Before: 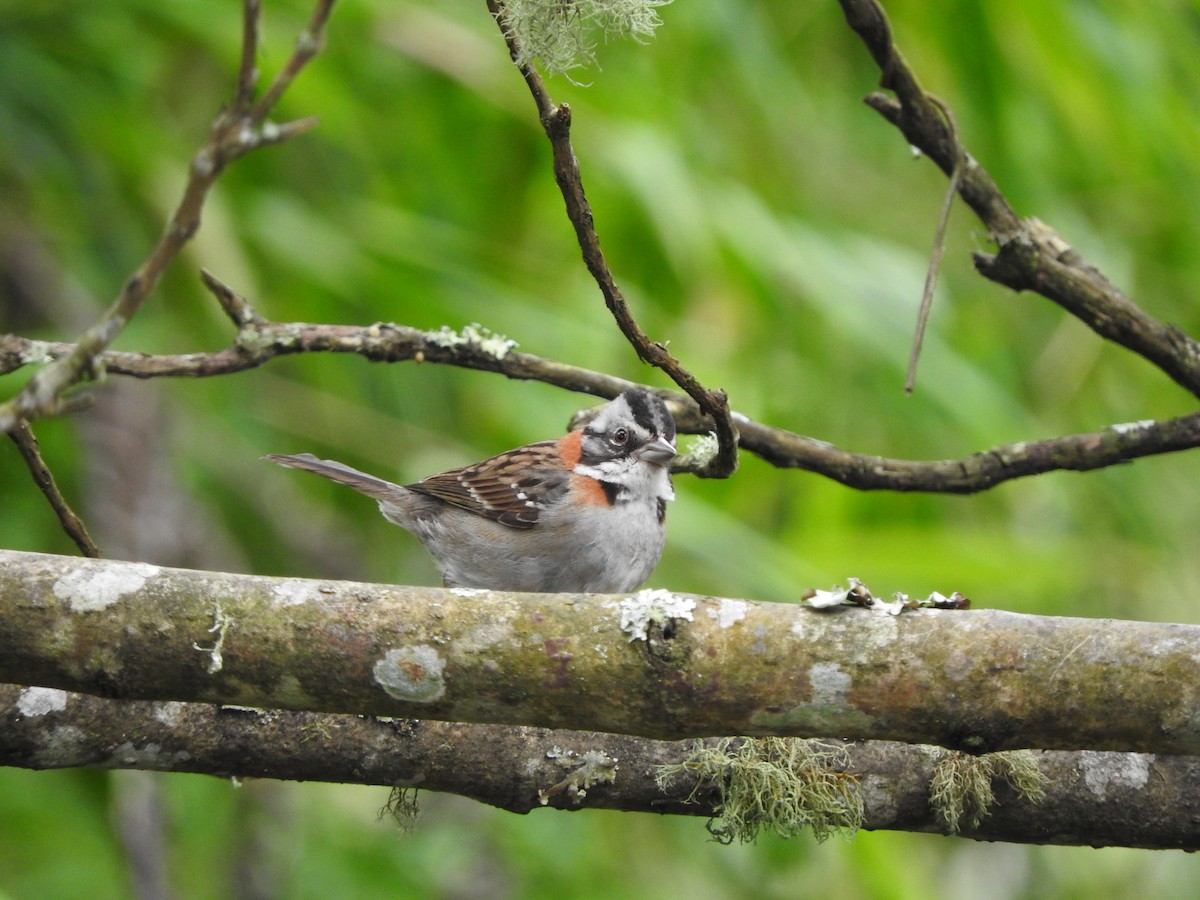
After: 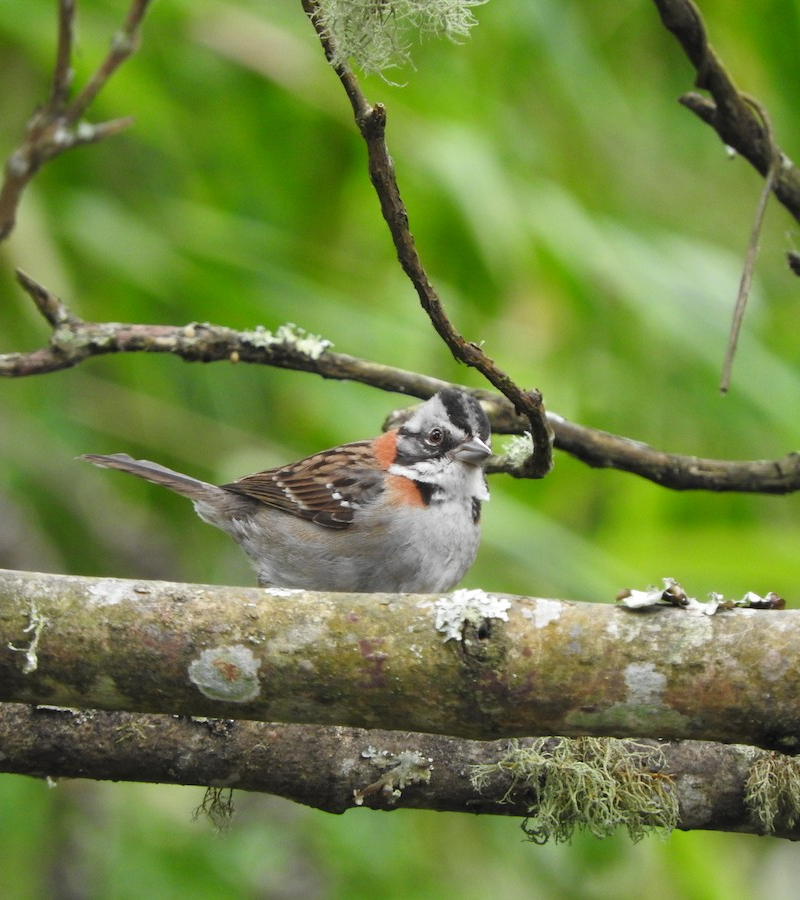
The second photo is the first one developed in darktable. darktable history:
crop: left 15.431%, right 17.84%
